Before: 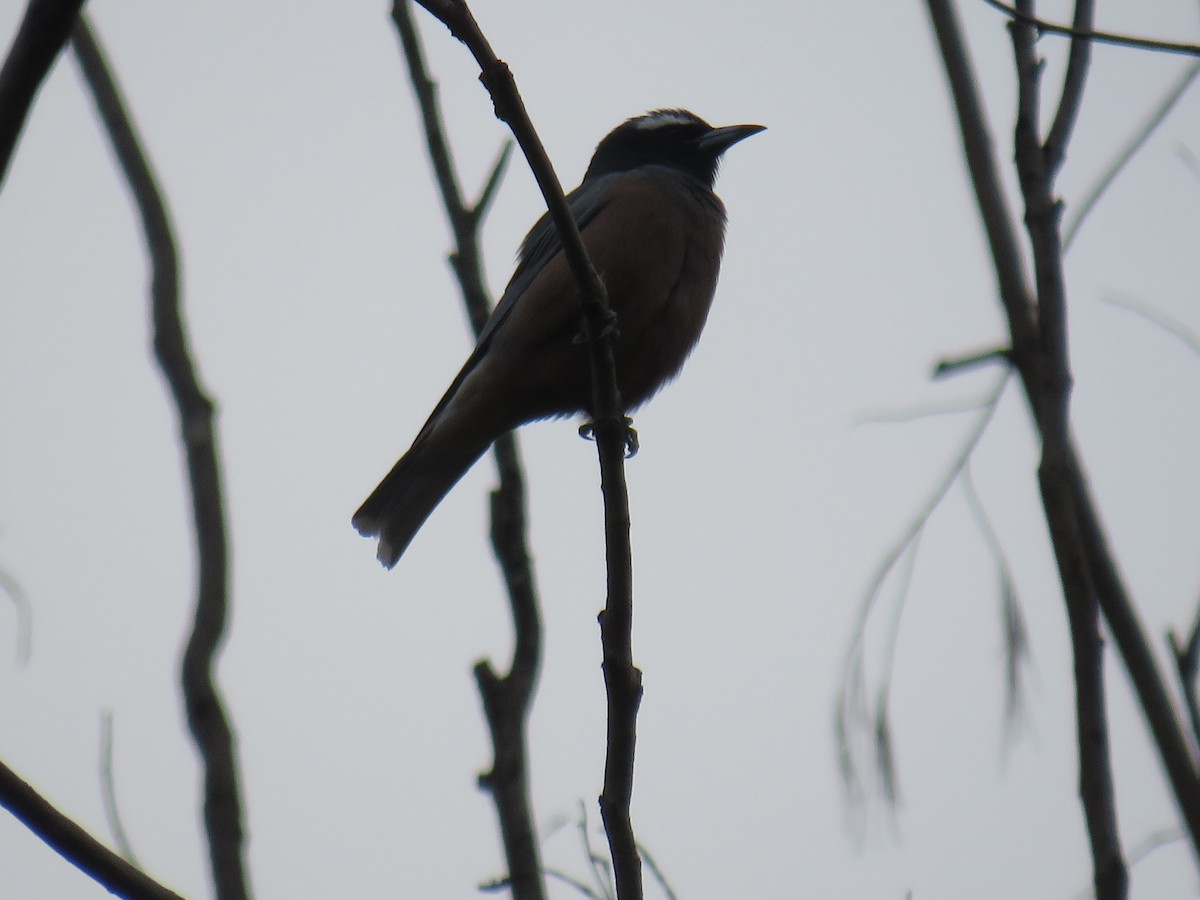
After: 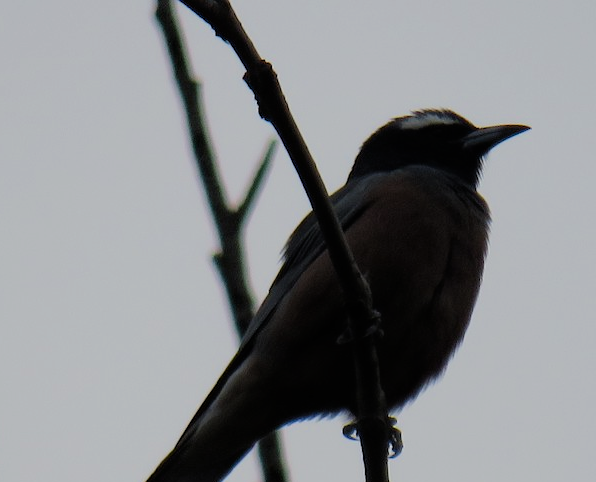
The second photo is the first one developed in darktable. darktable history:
haze removal: adaptive false
filmic rgb: black relative exposure -7.65 EV, white relative exposure 4.56 EV, hardness 3.61, color science v6 (2022)
tone equalizer: edges refinement/feathering 500, mask exposure compensation -1.57 EV, preserve details no
crop: left 19.746%, right 30.521%, bottom 46.428%
